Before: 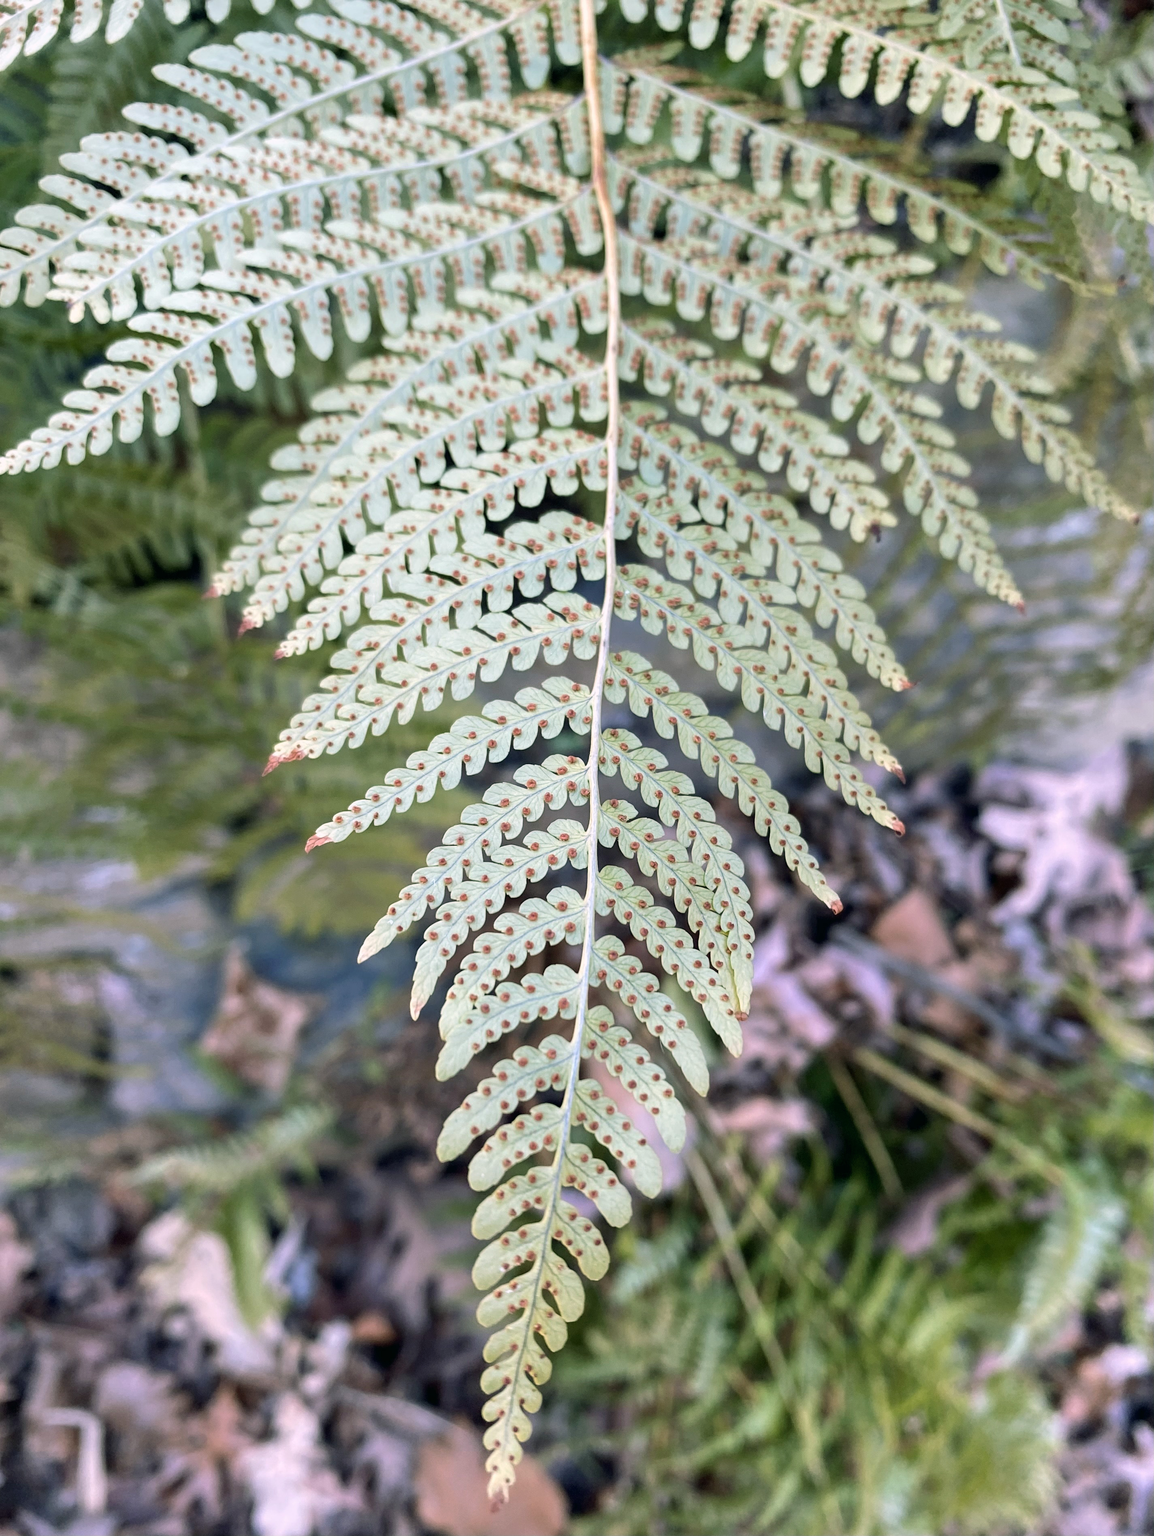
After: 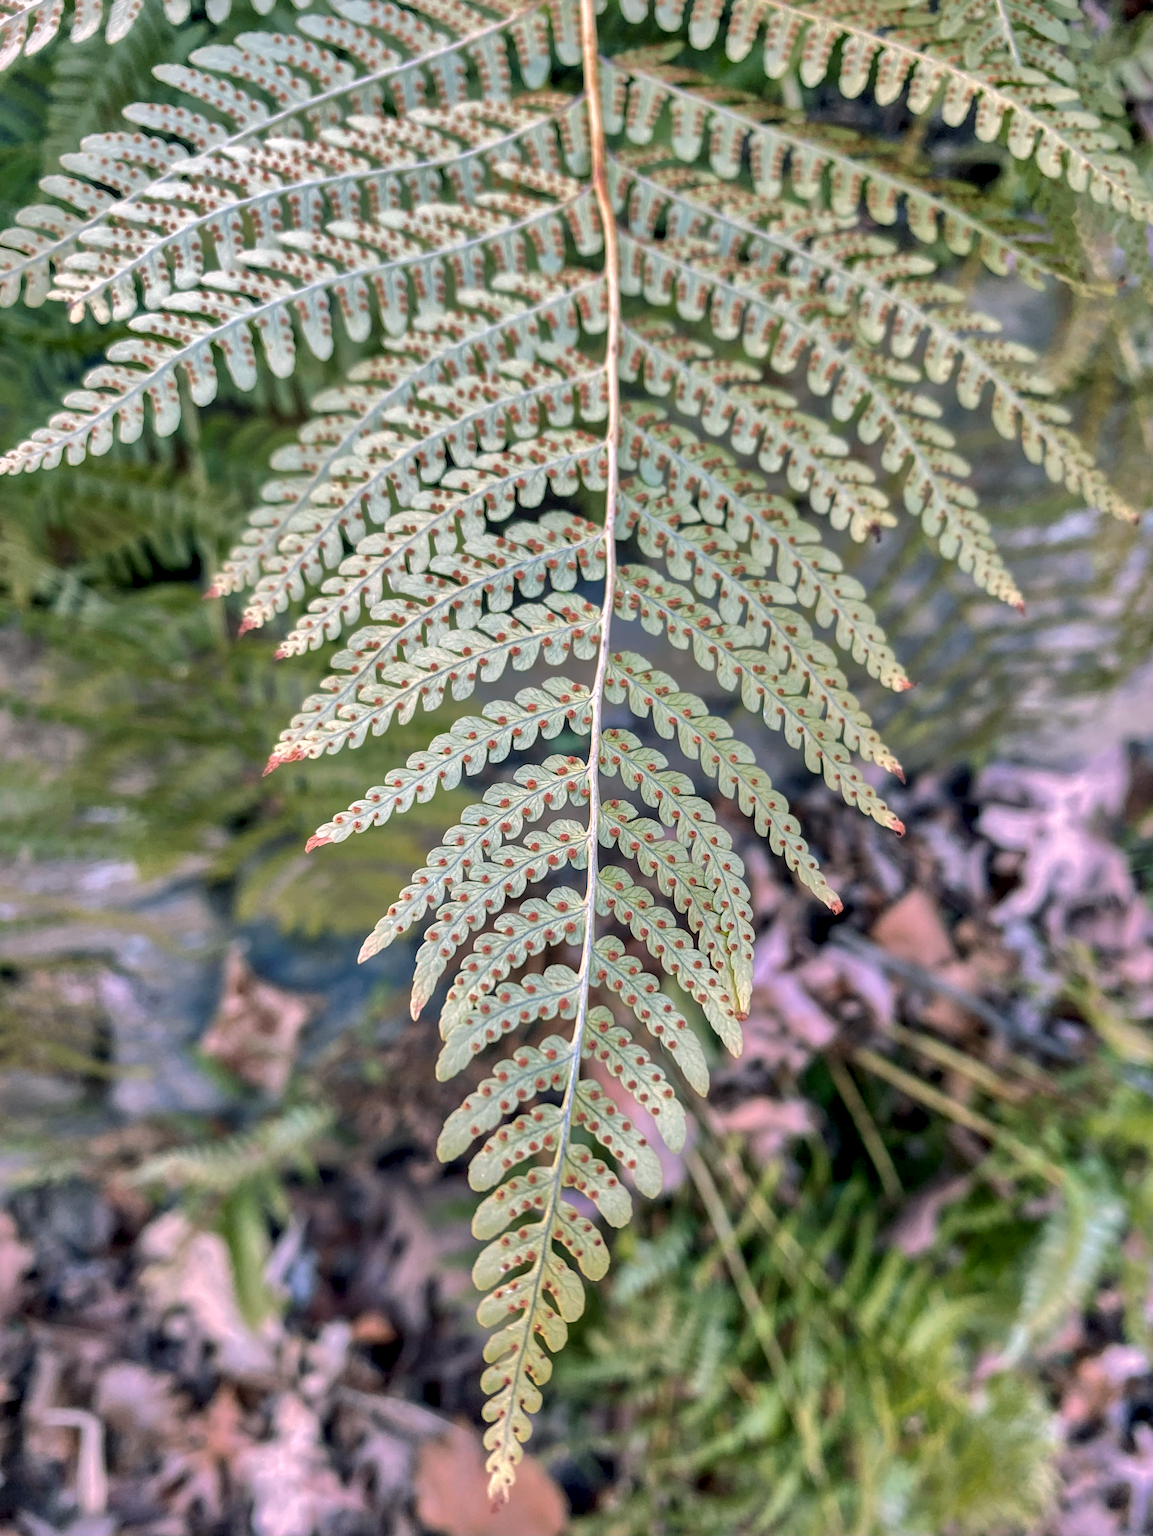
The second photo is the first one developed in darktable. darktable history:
local contrast: detail 130%
shadows and highlights: shadows 25, highlights -70
color calibration: illuminant as shot in camera, x 0.358, y 0.373, temperature 4628.91 K
white balance: red 1.045, blue 0.932
